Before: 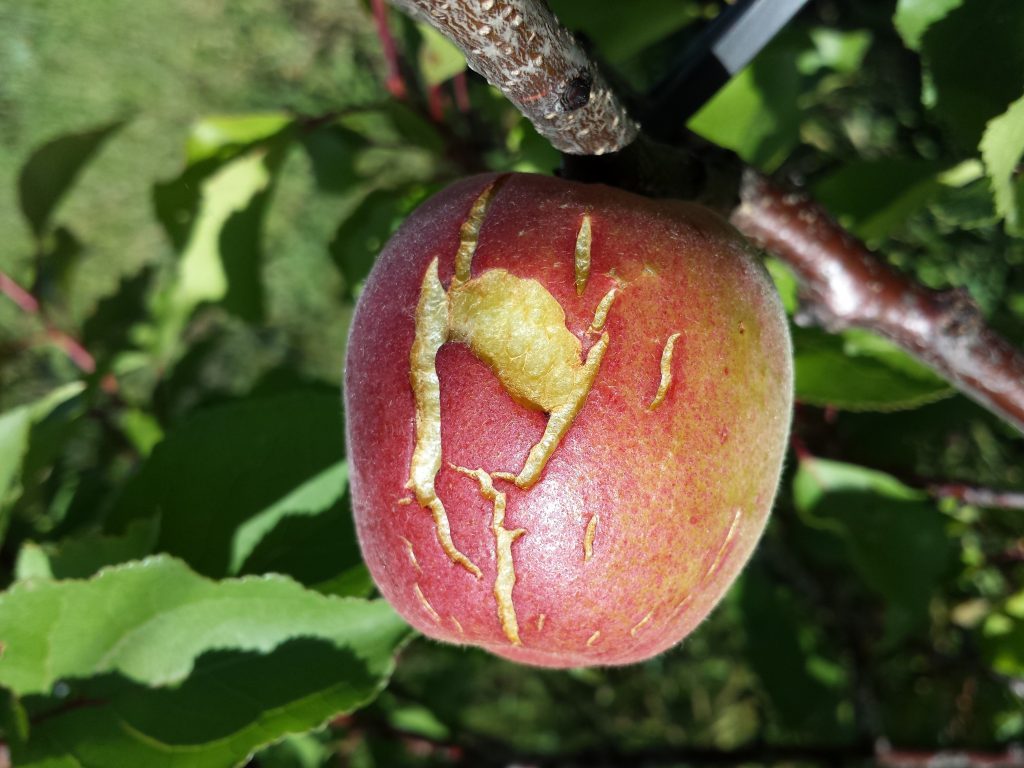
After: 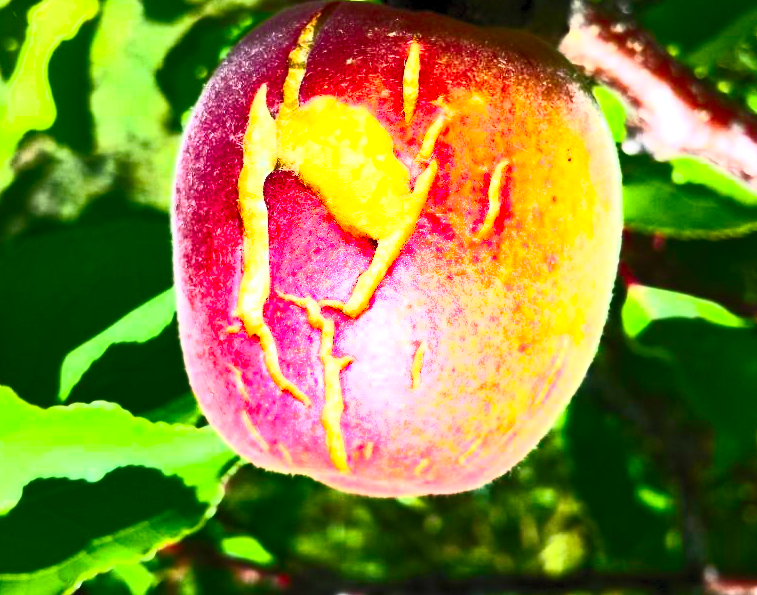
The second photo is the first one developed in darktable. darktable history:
exposure: black level correction 0.001, exposure 0.498 EV, compensate exposure bias true, compensate highlight preservation false
color balance rgb: highlights gain › luminance 14.705%, linear chroma grading › global chroma 14.573%, perceptual saturation grading › global saturation 6.132%, perceptual brilliance grading › global brilliance 11.475%
contrast brightness saturation: contrast 0.845, brightness 0.584, saturation 0.594
shadows and highlights: low approximation 0.01, soften with gaussian
crop: left 16.874%, top 22.488%, right 9.151%
